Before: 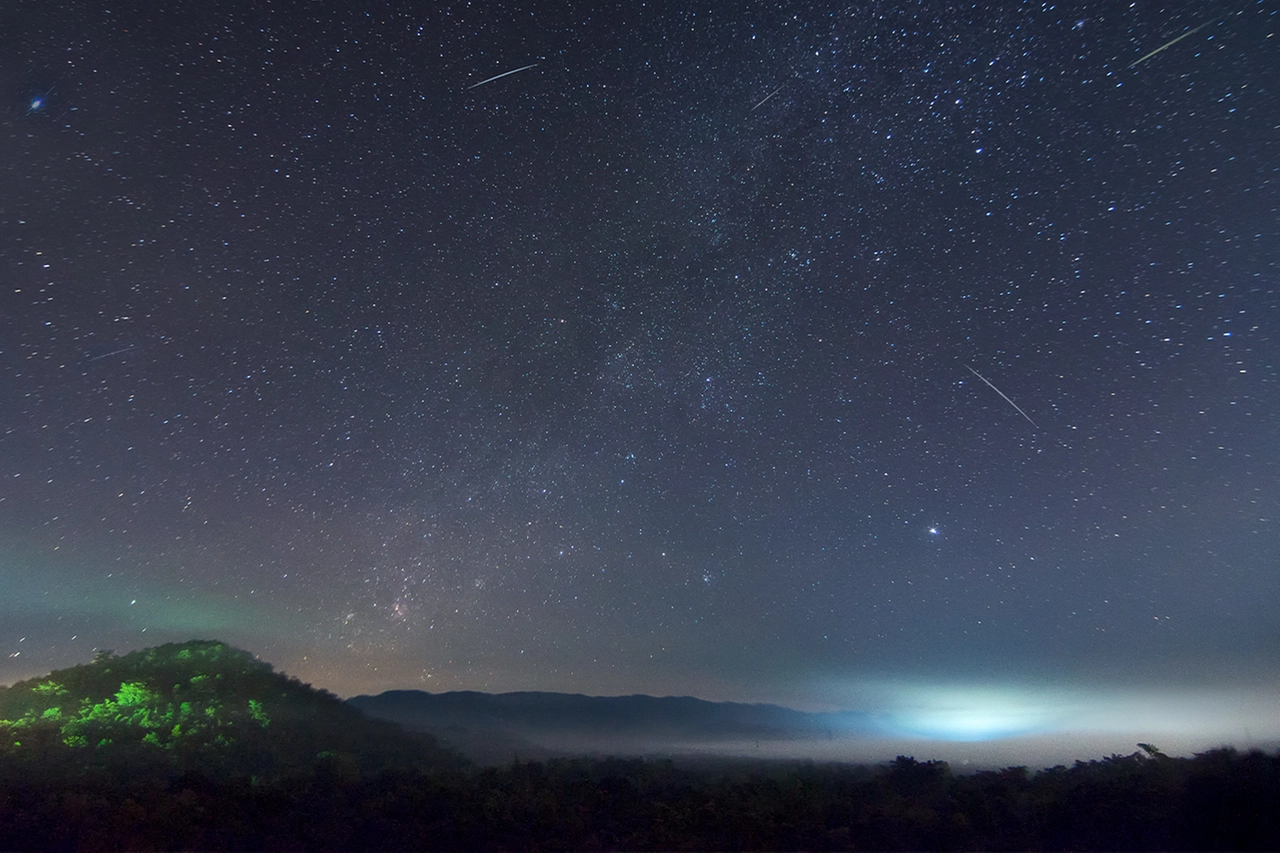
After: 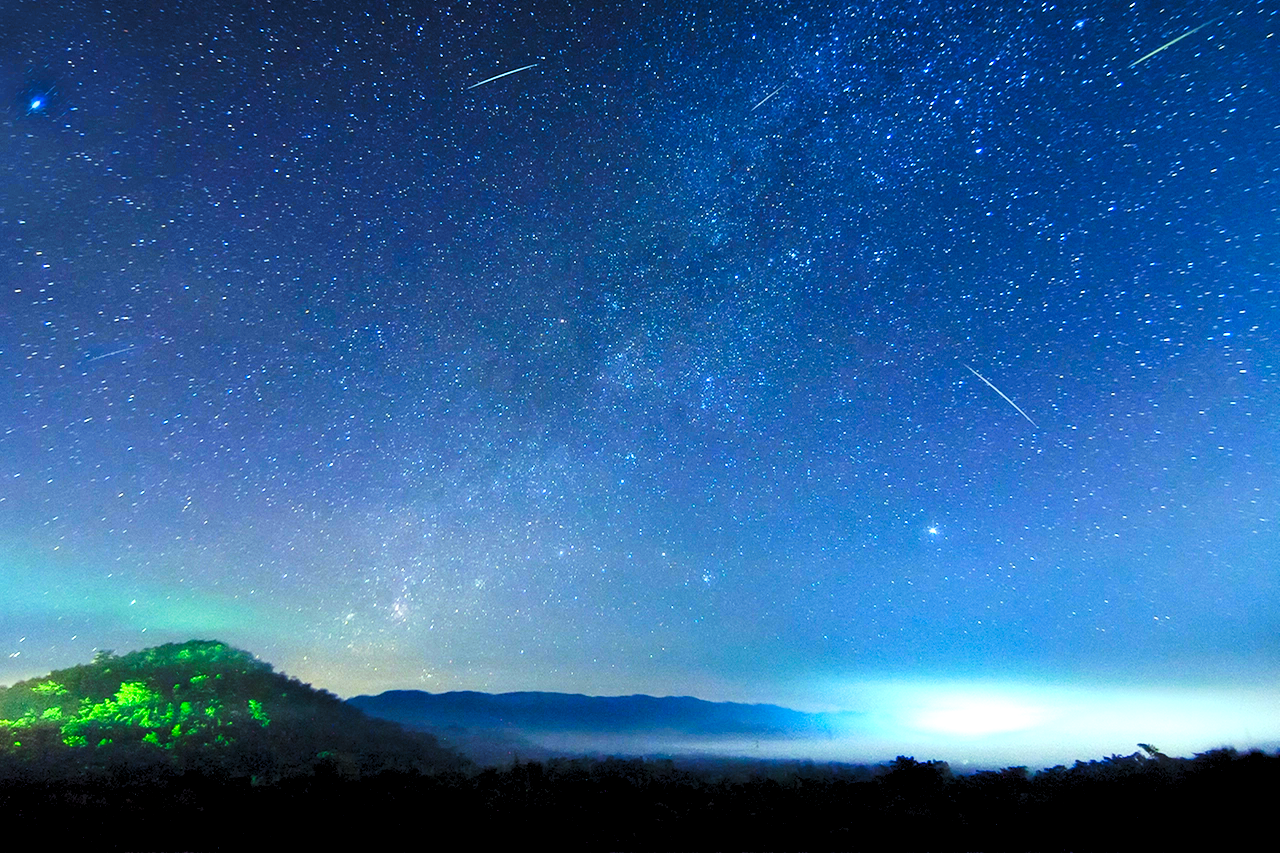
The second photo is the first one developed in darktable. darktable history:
base curve: curves: ch0 [(0, 0) (0.036, 0.025) (0.121, 0.166) (0.206, 0.329) (0.605, 0.79) (1, 1)], preserve colors none
color balance: mode lift, gamma, gain (sRGB), lift [0.997, 0.979, 1.021, 1.011], gamma [1, 1.084, 0.916, 0.998], gain [1, 0.87, 1.13, 1.101], contrast 4.55%, contrast fulcrum 38.24%, output saturation 104.09%
levels: levels [0.036, 0.364, 0.827]
color correction: highlights a* 0.816, highlights b* 2.78, saturation 1.1
